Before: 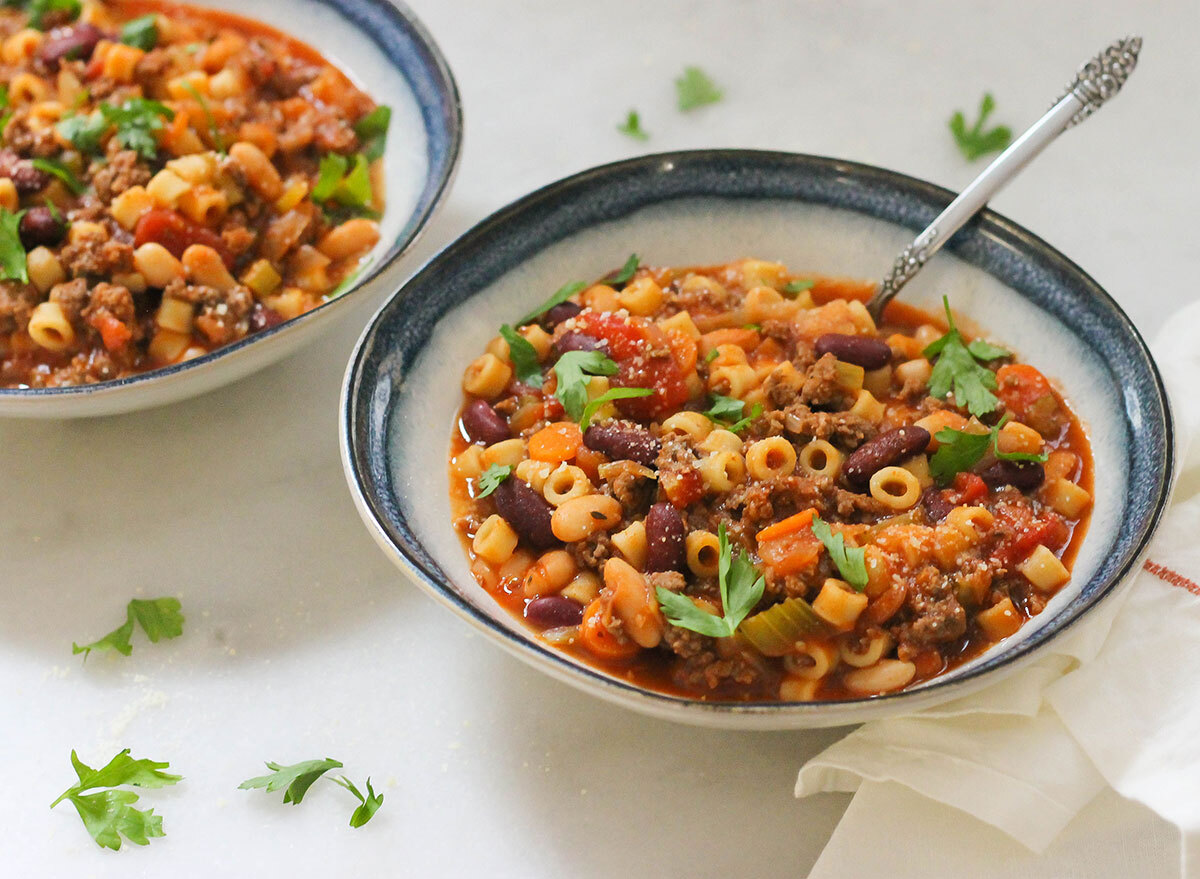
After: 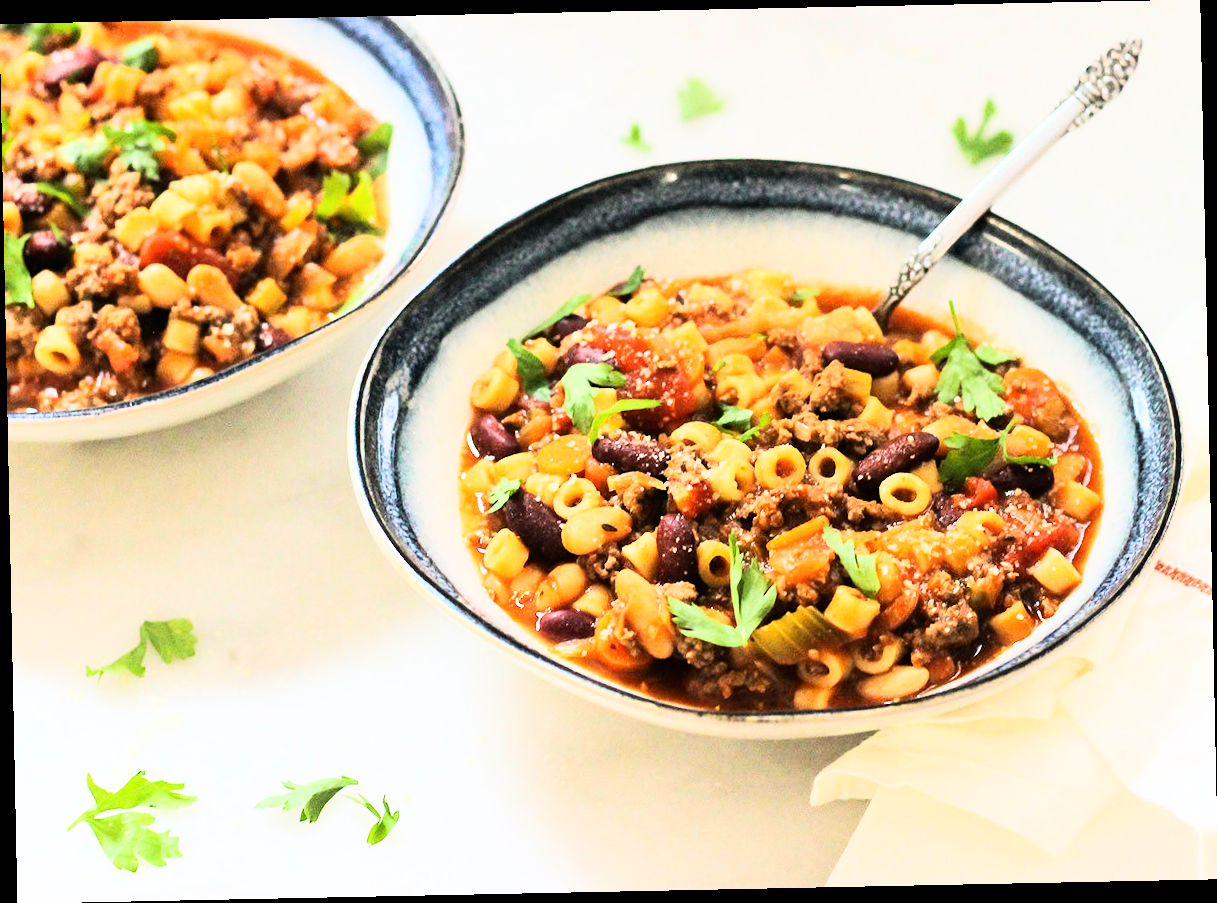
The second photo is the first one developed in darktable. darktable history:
contrast brightness saturation: contrast 0.07
rotate and perspective: rotation -1.17°, automatic cropping off
rgb curve: curves: ch0 [(0, 0) (0.21, 0.15) (0.24, 0.21) (0.5, 0.75) (0.75, 0.96) (0.89, 0.99) (1, 1)]; ch1 [(0, 0.02) (0.21, 0.13) (0.25, 0.2) (0.5, 0.67) (0.75, 0.9) (0.89, 0.97) (1, 1)]; ch2 [(0, 0.02) (0.21, 0.13) (0.25, 0.2) (0.5, 0.67) (0.75, 0.9) (0.89, 0.97) (1, 1)], compensate middle gray true
